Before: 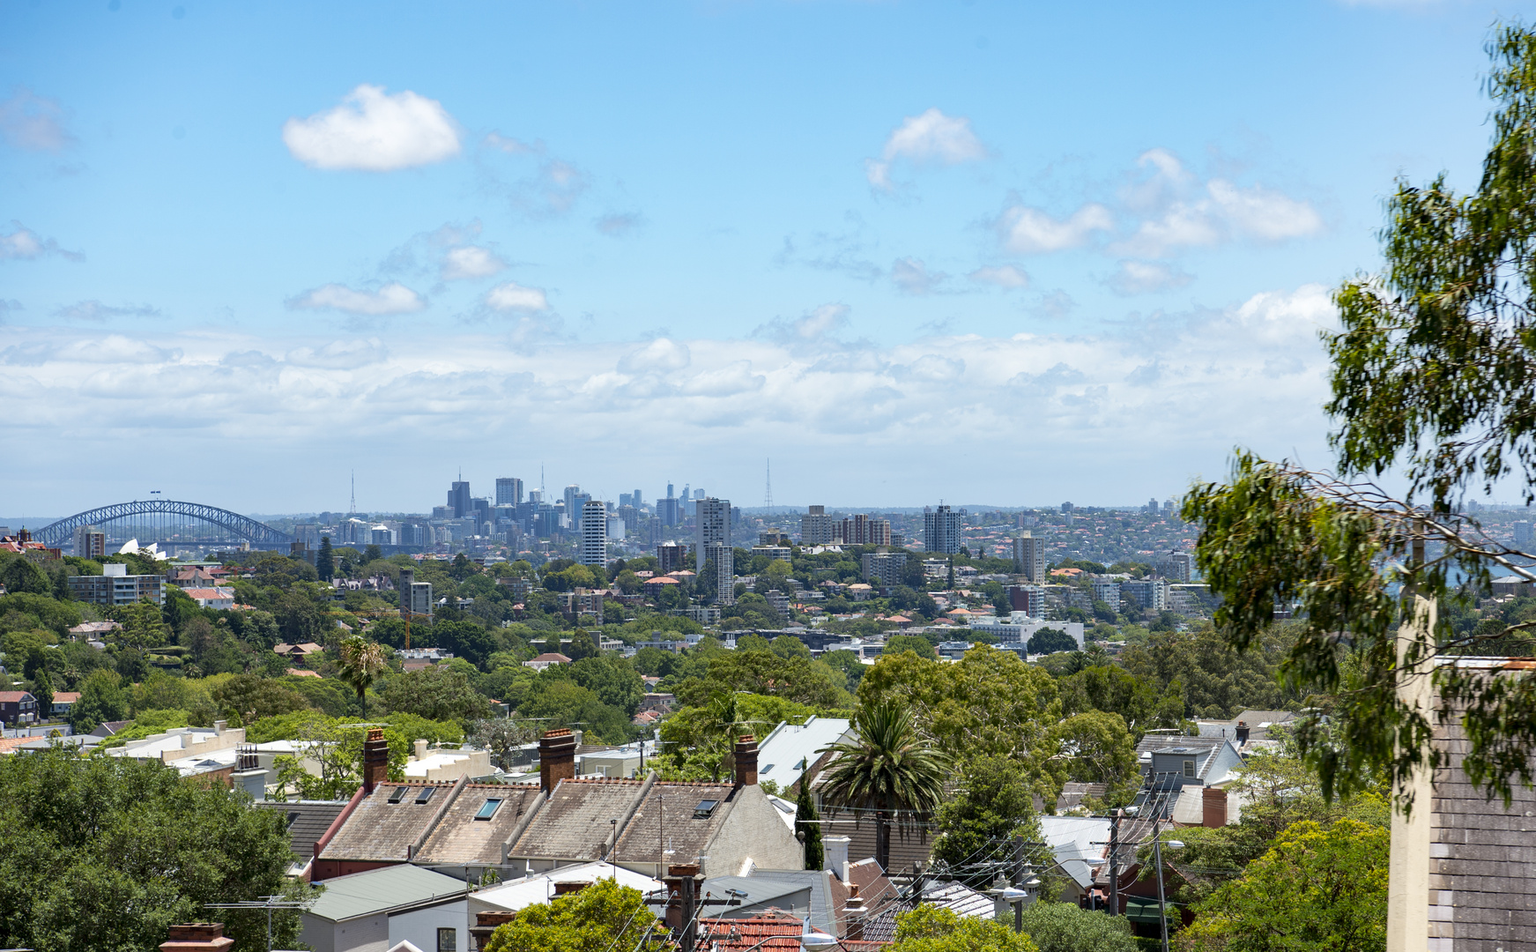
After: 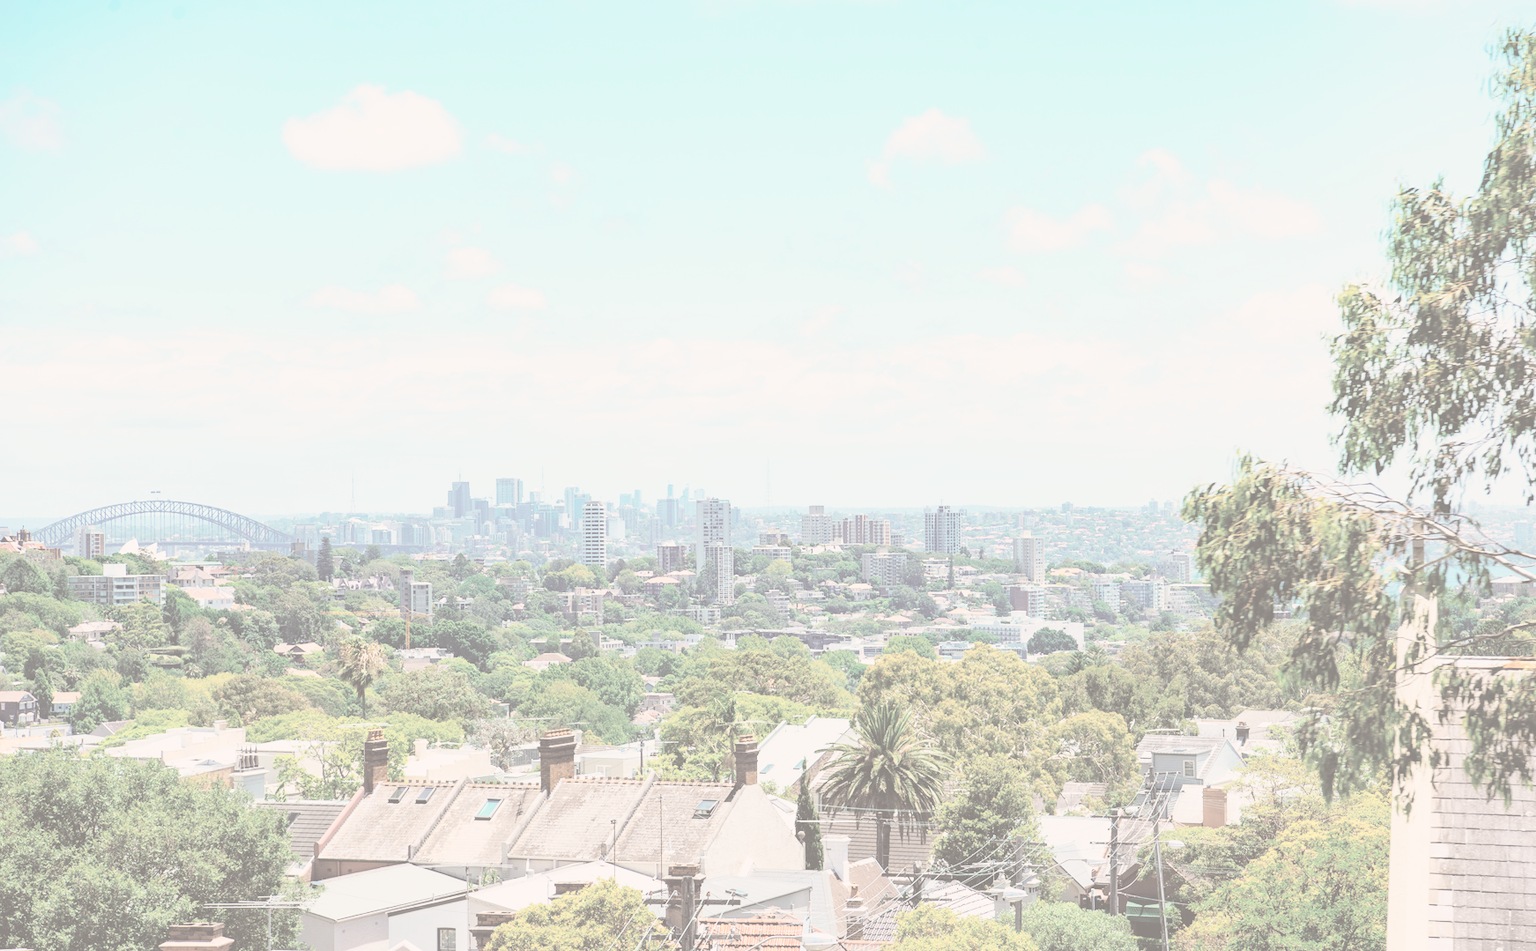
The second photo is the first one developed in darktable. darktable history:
color balance rgb: perceptual saturation grading › global saturation 40%, global vibrance 15%
base curve: curves: ch0 [(0, 0) (0.032, 0.025) (0.121, 0.166) (0.206, 0.329) (0.605, 0.79) (1, 1)], preserve colors none
tone curve: curves: ch0 [(0, 0.023) (0.1, 0.084) (0.184, 0.168) (0.45, 0.54) (0.57, 0.683) (0.722, 0.825) (0.877, 0.948) (1, 1)]; ch1 [(0, 0) (0.414, 0.395) (0.453, 0.437) (0.502, 0.509) (0.521, 0.519) (0.573, 0.568) (0.618, 0.61) (0.654, 0.642) (1, 1)]; ch2 [(0, 0) (0.421, 0.43) (0.45, 0.463) (0.492, 0.504) (0.511, 0.519) (0.557, 0.557) (0.602, 0.605) (1, 1)], color space Lab, independent channels, preserve colors none
contrast brightness saturation: contrast -0.32, brightness 0.75, saturation -0.78
